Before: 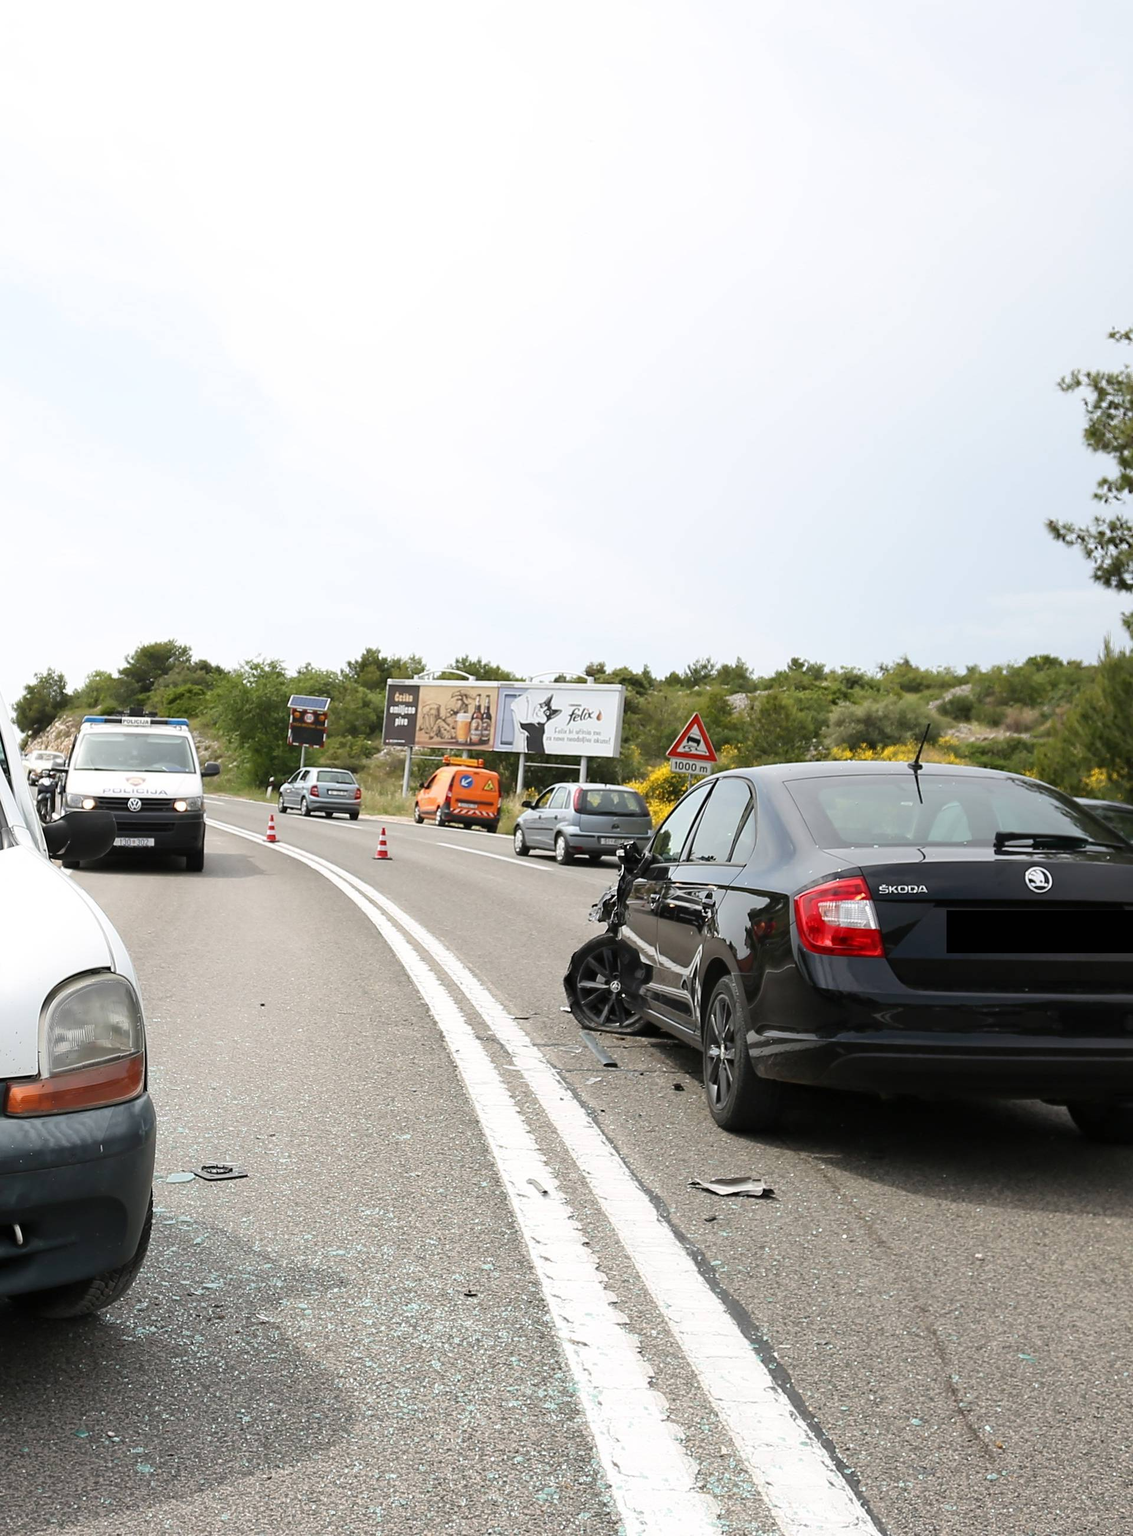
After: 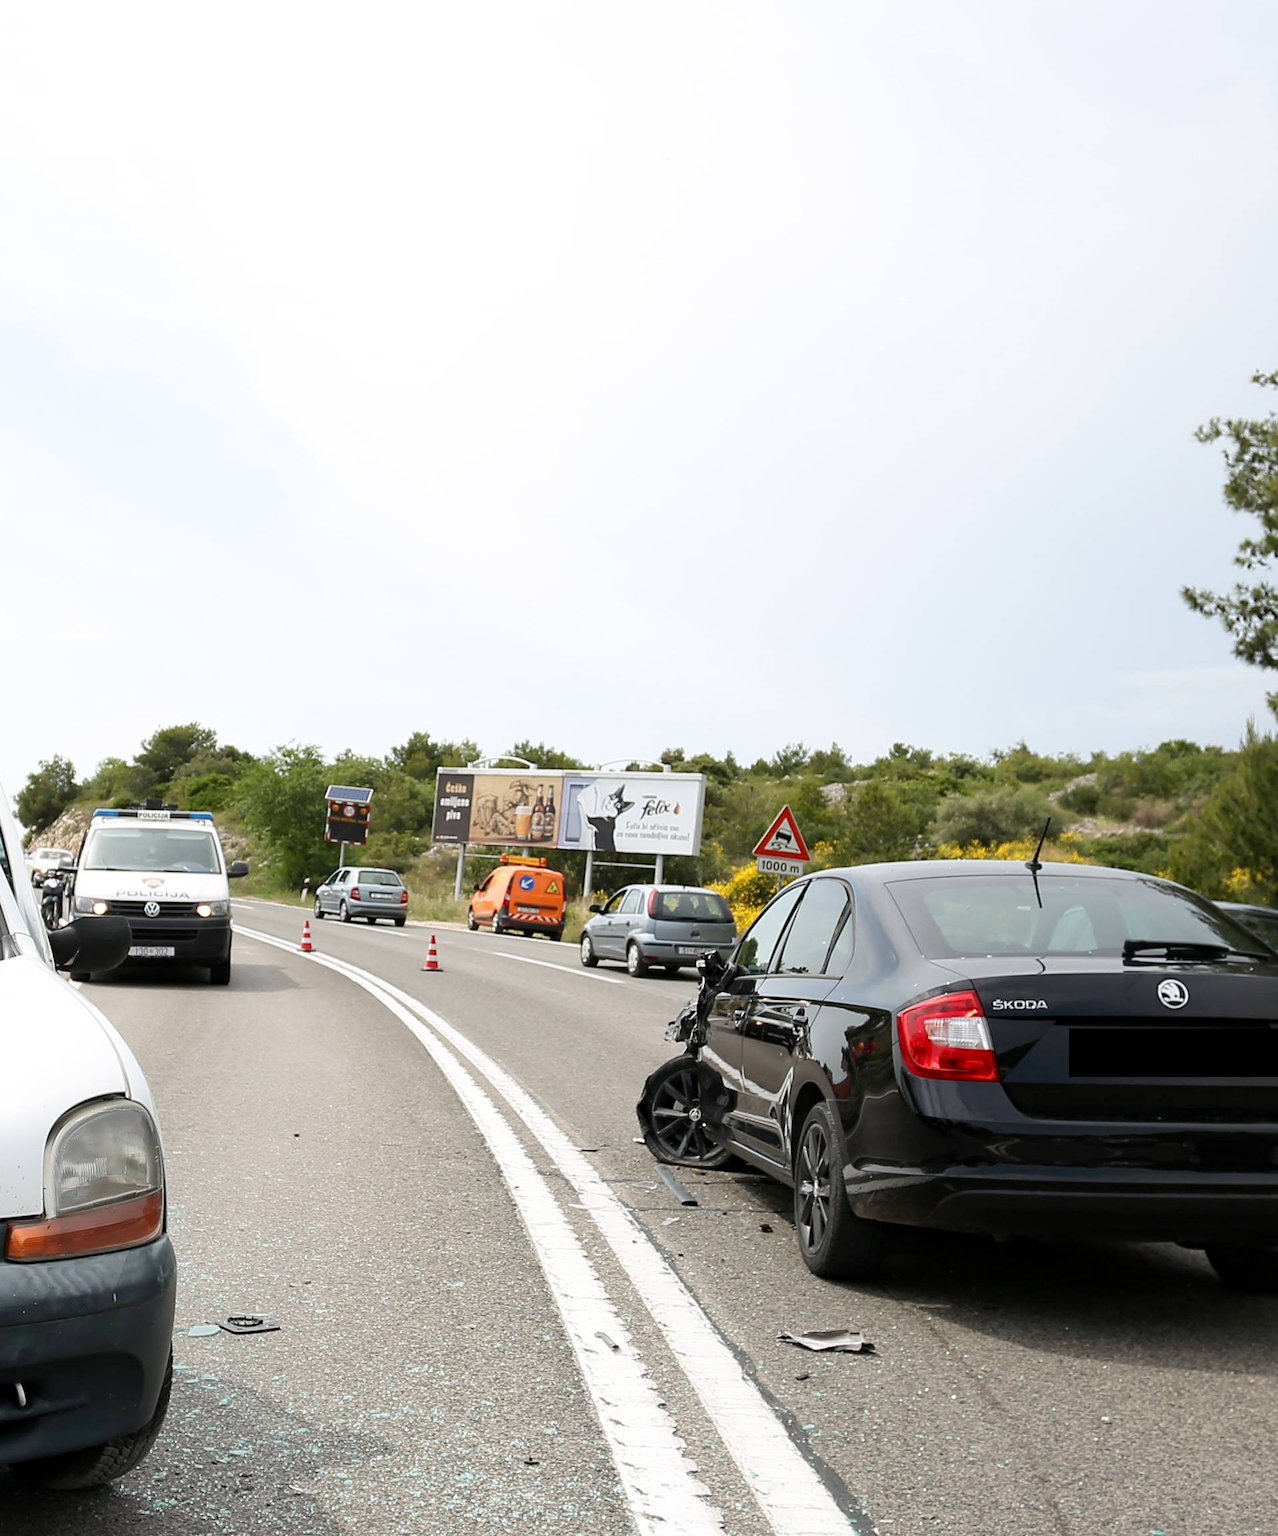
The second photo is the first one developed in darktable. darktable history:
crop and rotate: top 0%, bottom 11.463%
haze removal: compatibility mode true, adaptive false
exposure: black level correction 0.001, compensate exposure bias true, compensate highlight preservation false
